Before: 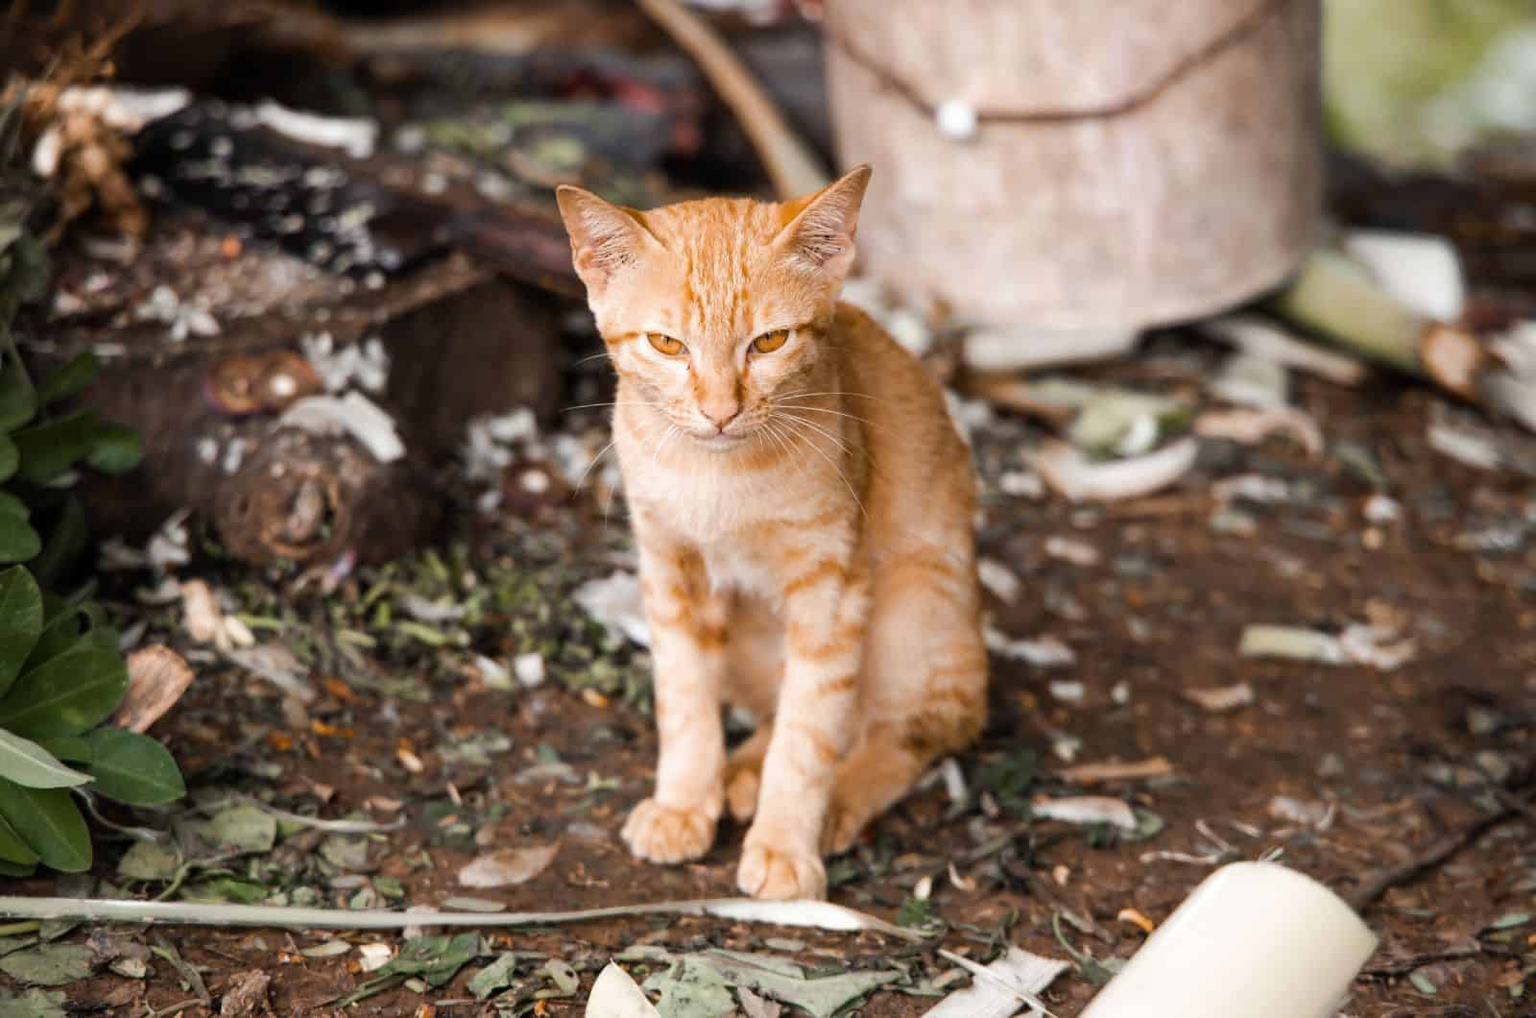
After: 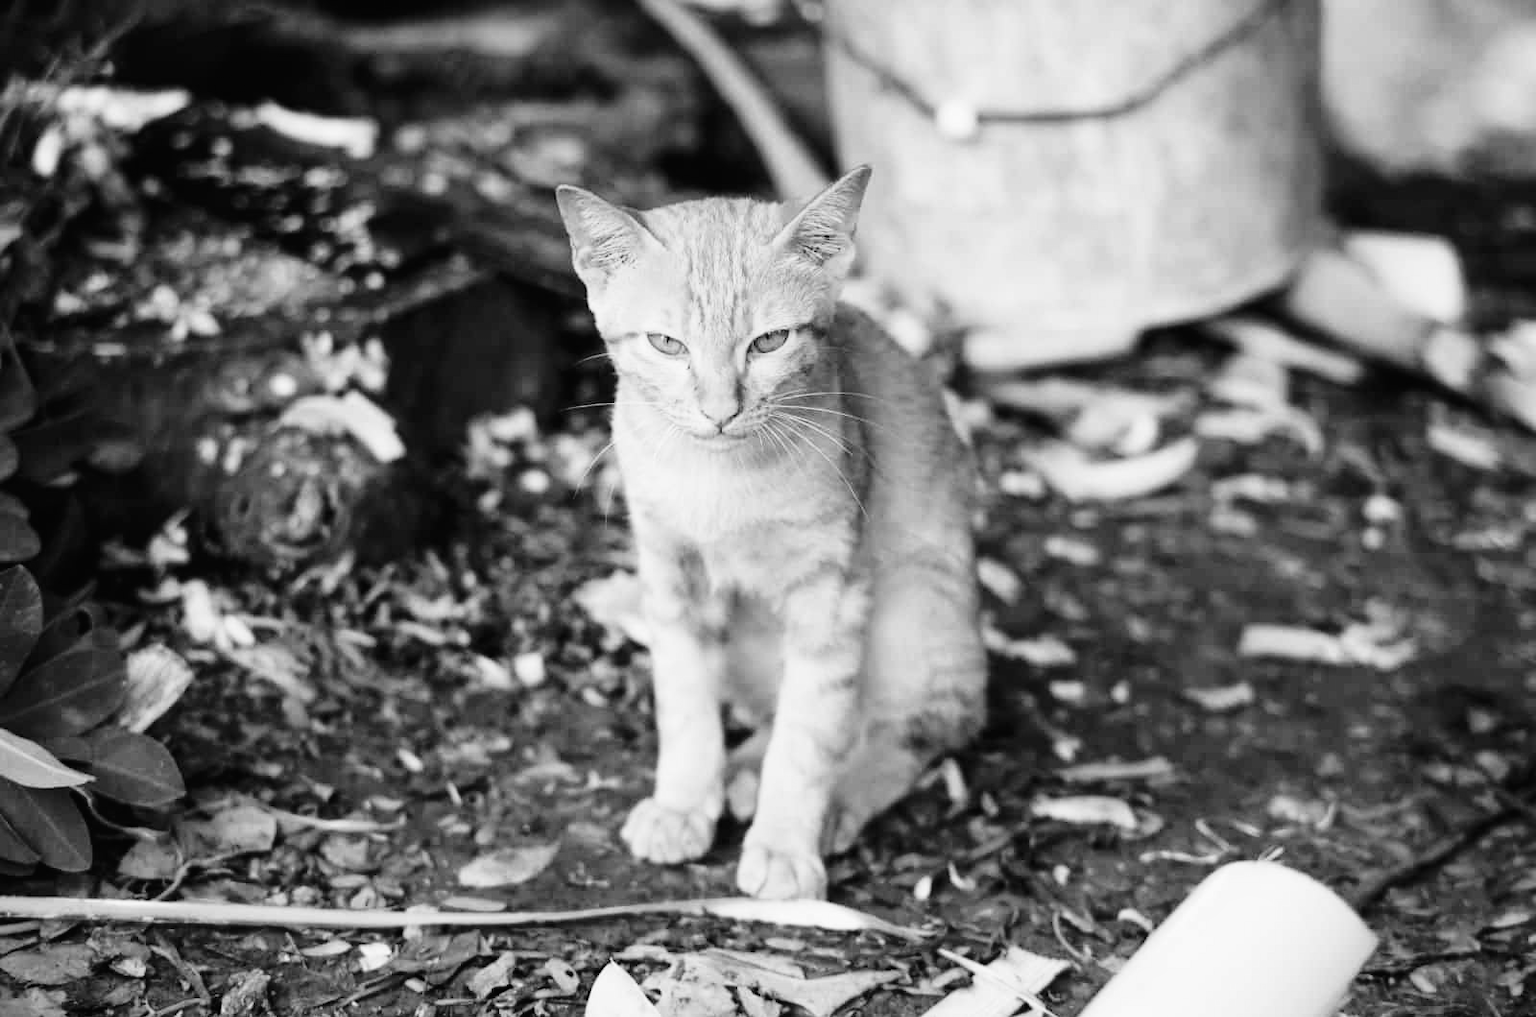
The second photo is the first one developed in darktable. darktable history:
tone curve: curves: ch0 [(0, 0.011) (0.053, 0.026) (0.174, 0.115) (0.398, 0.444) (0.673, 0.775) (0.829, 0.906) (0.991, 0.981)]; ch1 [(0, 0) (0.264, 0.22) (0.407, 0.373) (0.463, 0.457) (0.492, 0.501) (0.512, 0.513) (0.54, 0.543) (0.585, 0.617) (0.659, 0.686) (0.78, 0.8) (1, 1)]; ch2 [(0, 0) (0.438, 0.449) (0.473, 0.469) (0.503, 0.5) (0.523, 0.534) (0.562, 0.591) (0.612, 0.627) (0.701, 0.707) (1, 1)], color space Lab, independent channels, preserve colors none
monochrome: on, module defaults
